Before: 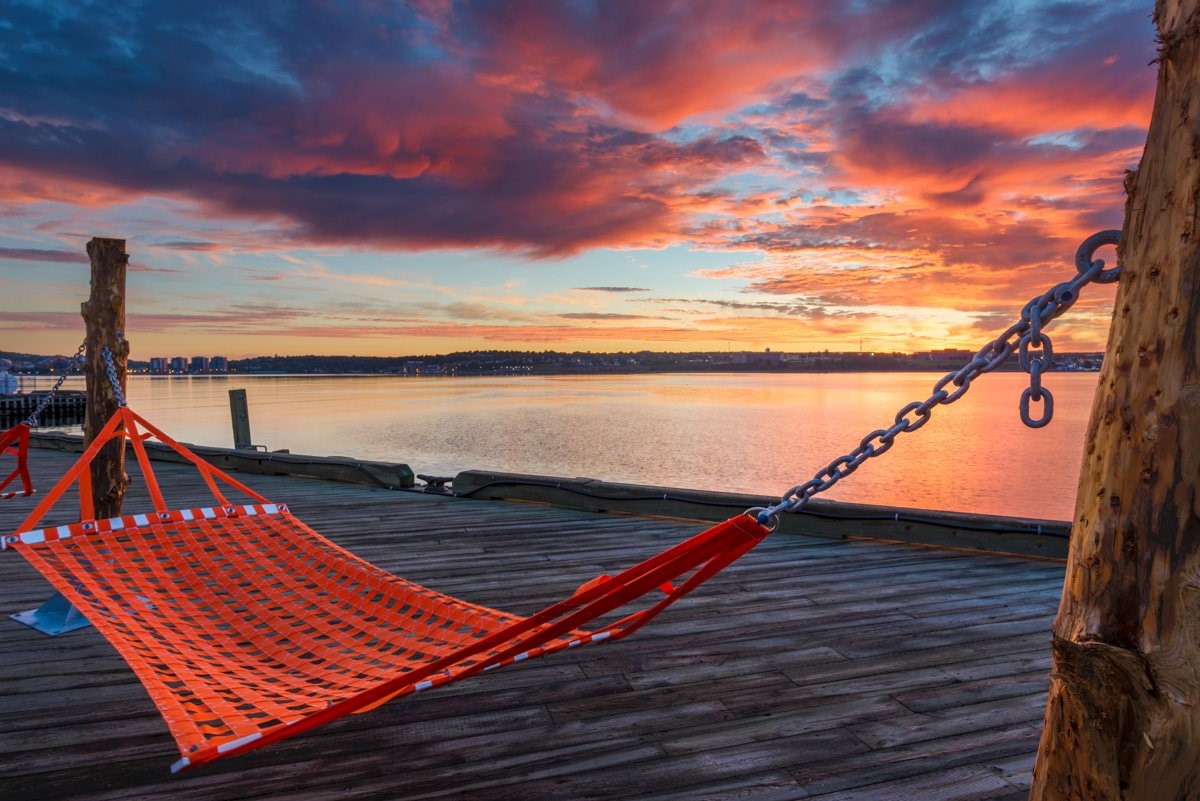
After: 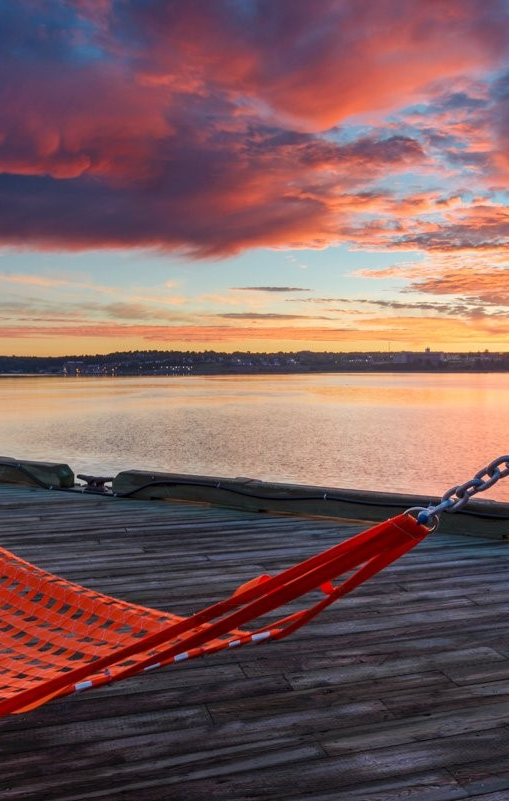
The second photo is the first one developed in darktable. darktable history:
crop: left 28.362%, right 29.139%
